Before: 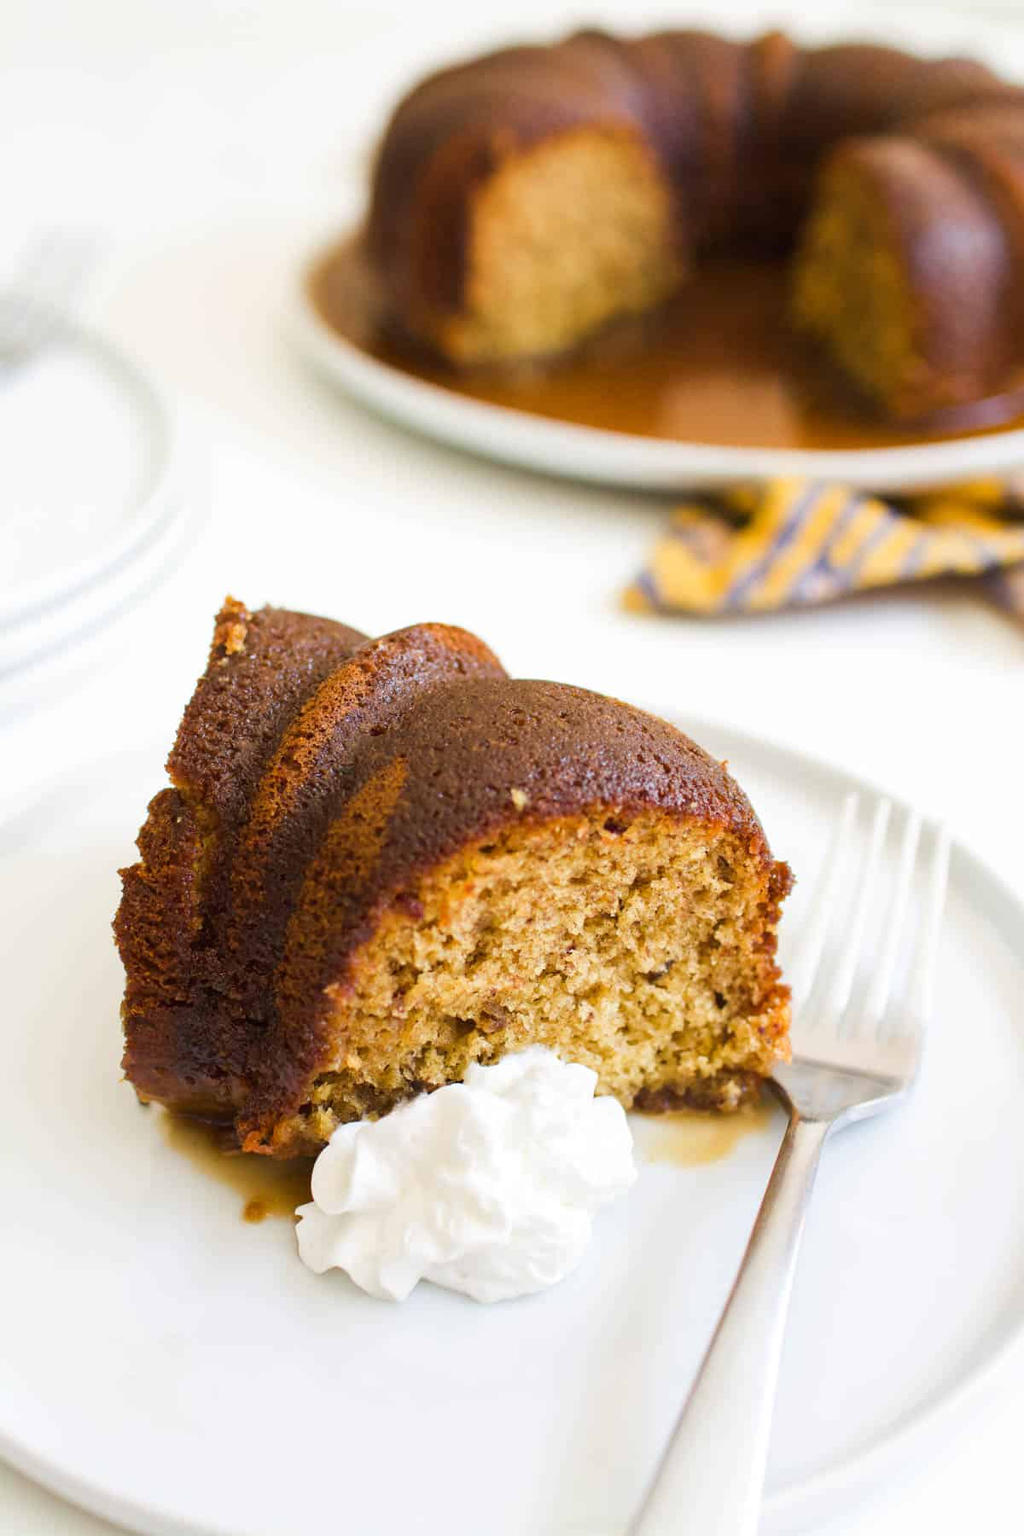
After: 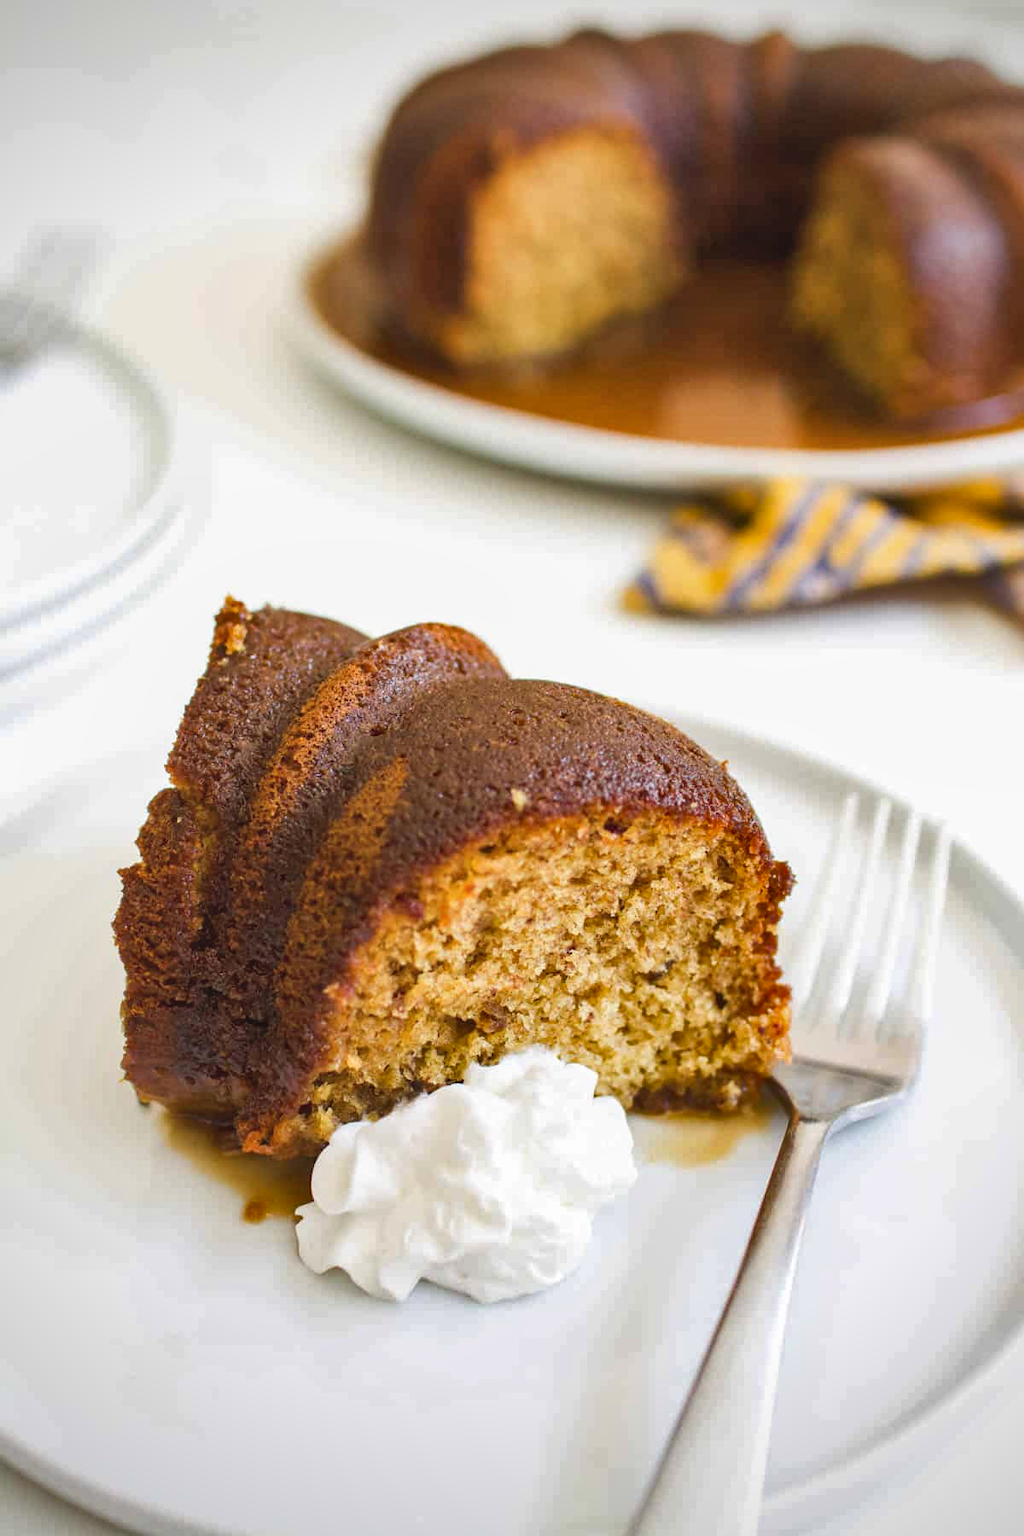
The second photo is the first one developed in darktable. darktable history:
shadows and highlights: low approximation 0.01, soften with gaussian
vignetting: fall-off radius 61.13%, brightness -0.579, saturation -0.254
local contrast: detail 110%
